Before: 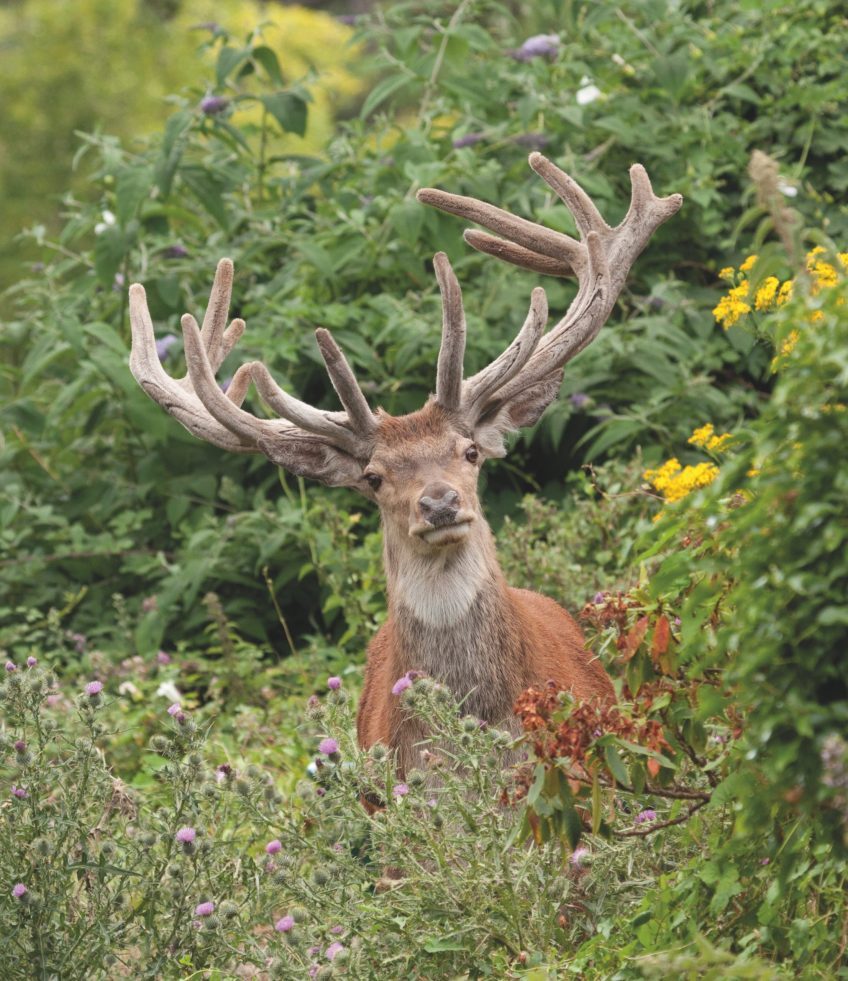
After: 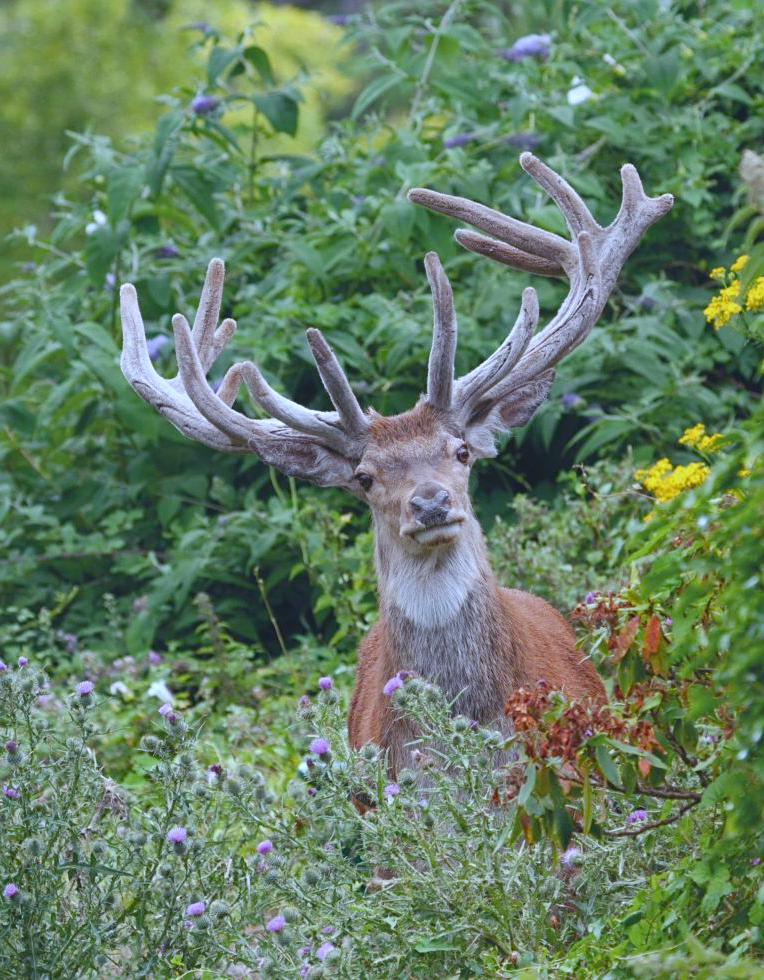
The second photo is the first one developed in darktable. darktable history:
sharpen: amount 0.2
white balance: red 0.871, blue 1.249
crop and rotate: left 1.088%, right 8.807%
color balance rgb: perceptual saturation grading › global saturation 20%, perceptual saturation grading › highlights -25%, perceptual saturation grading › shadows 50%
